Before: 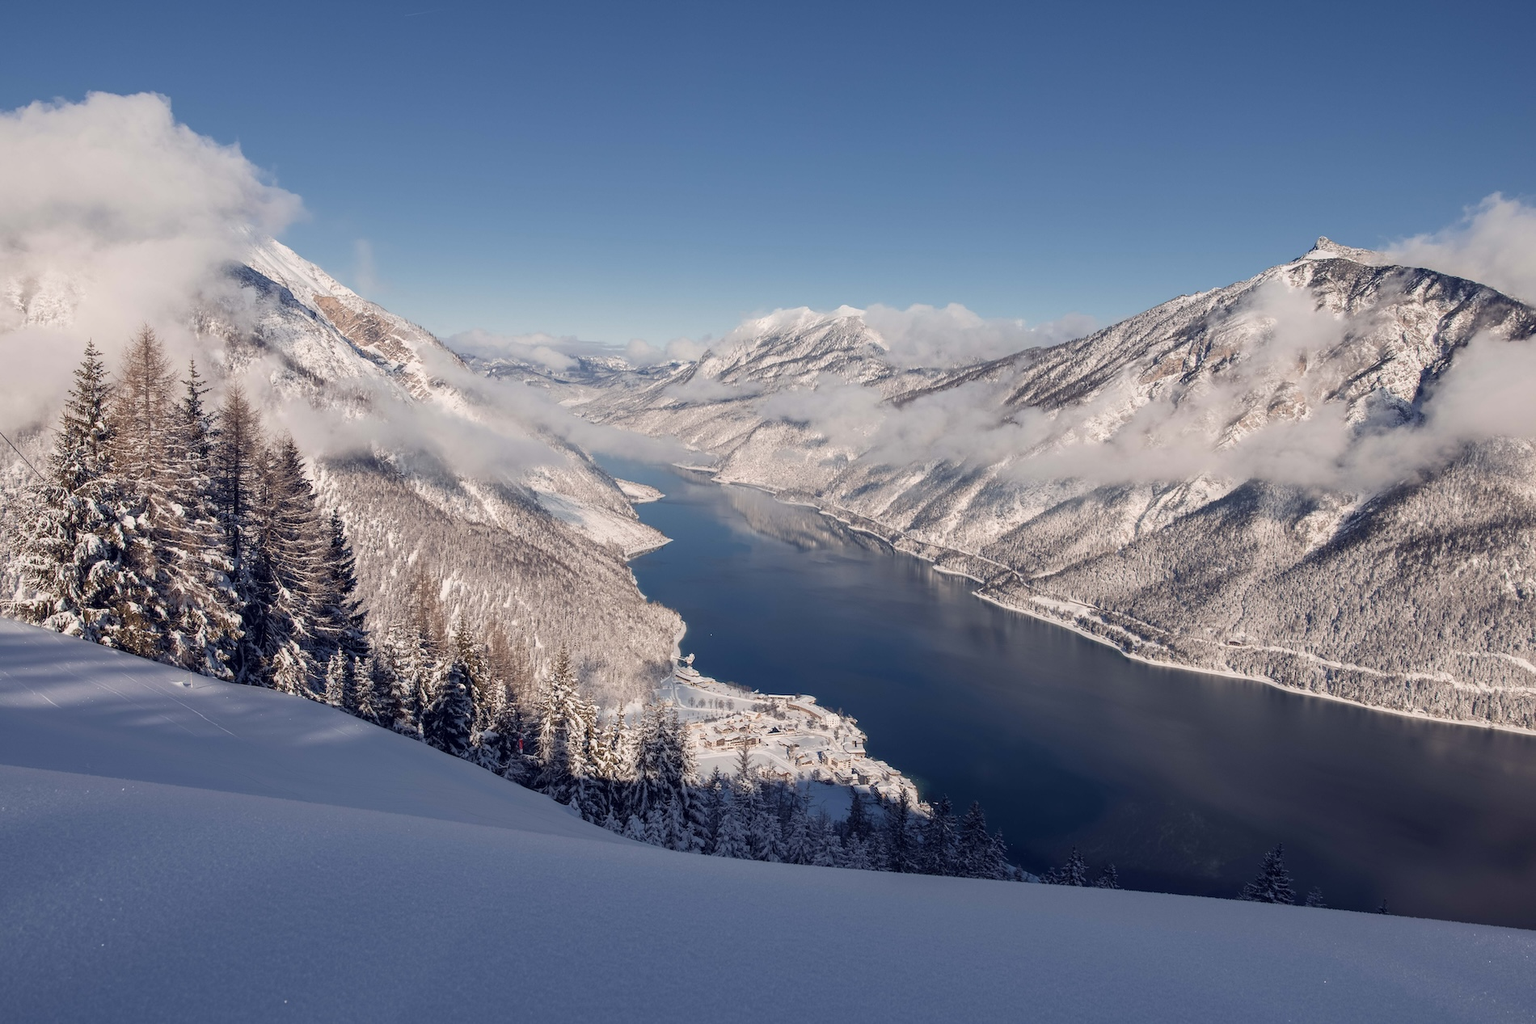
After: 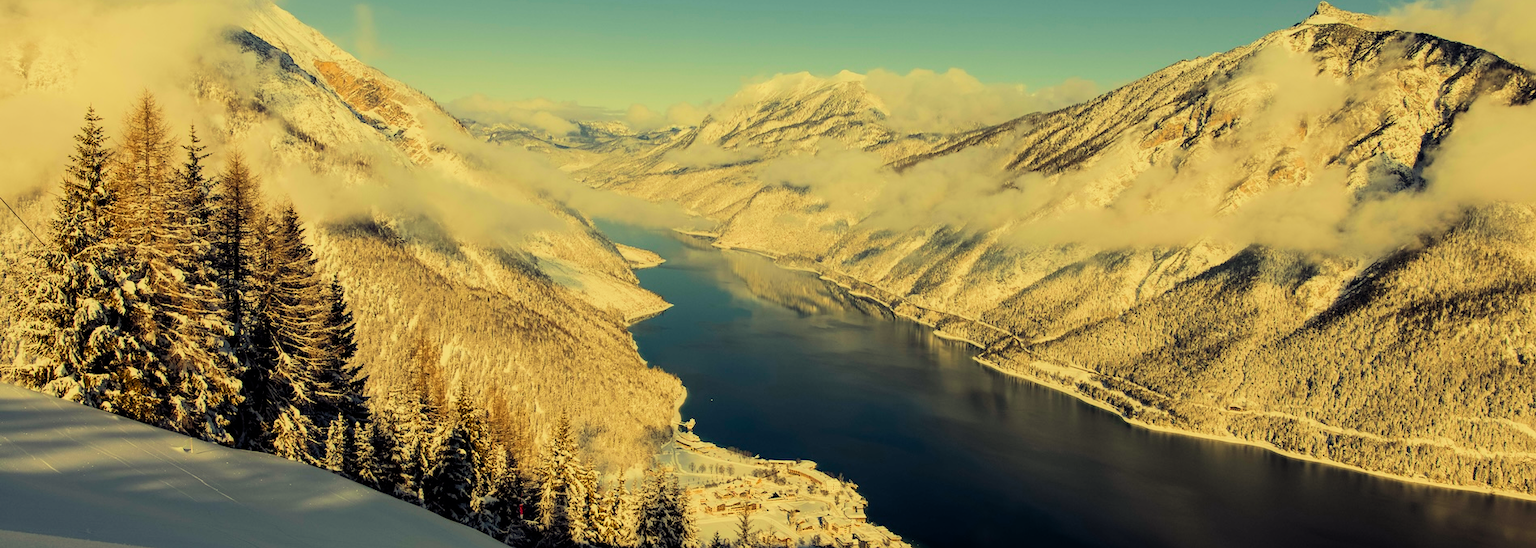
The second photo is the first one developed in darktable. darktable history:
color correction: highlights a* -10.77, highlights b* 9.8, saturation 1.72
filmic rgb: black relative exposure -5 EV, hardness 2.88, contrast 1.4
white balance: red 1.138, green 0.996, blue 0.812
crop and rotate: top 23.043%, bottom 23.437%
